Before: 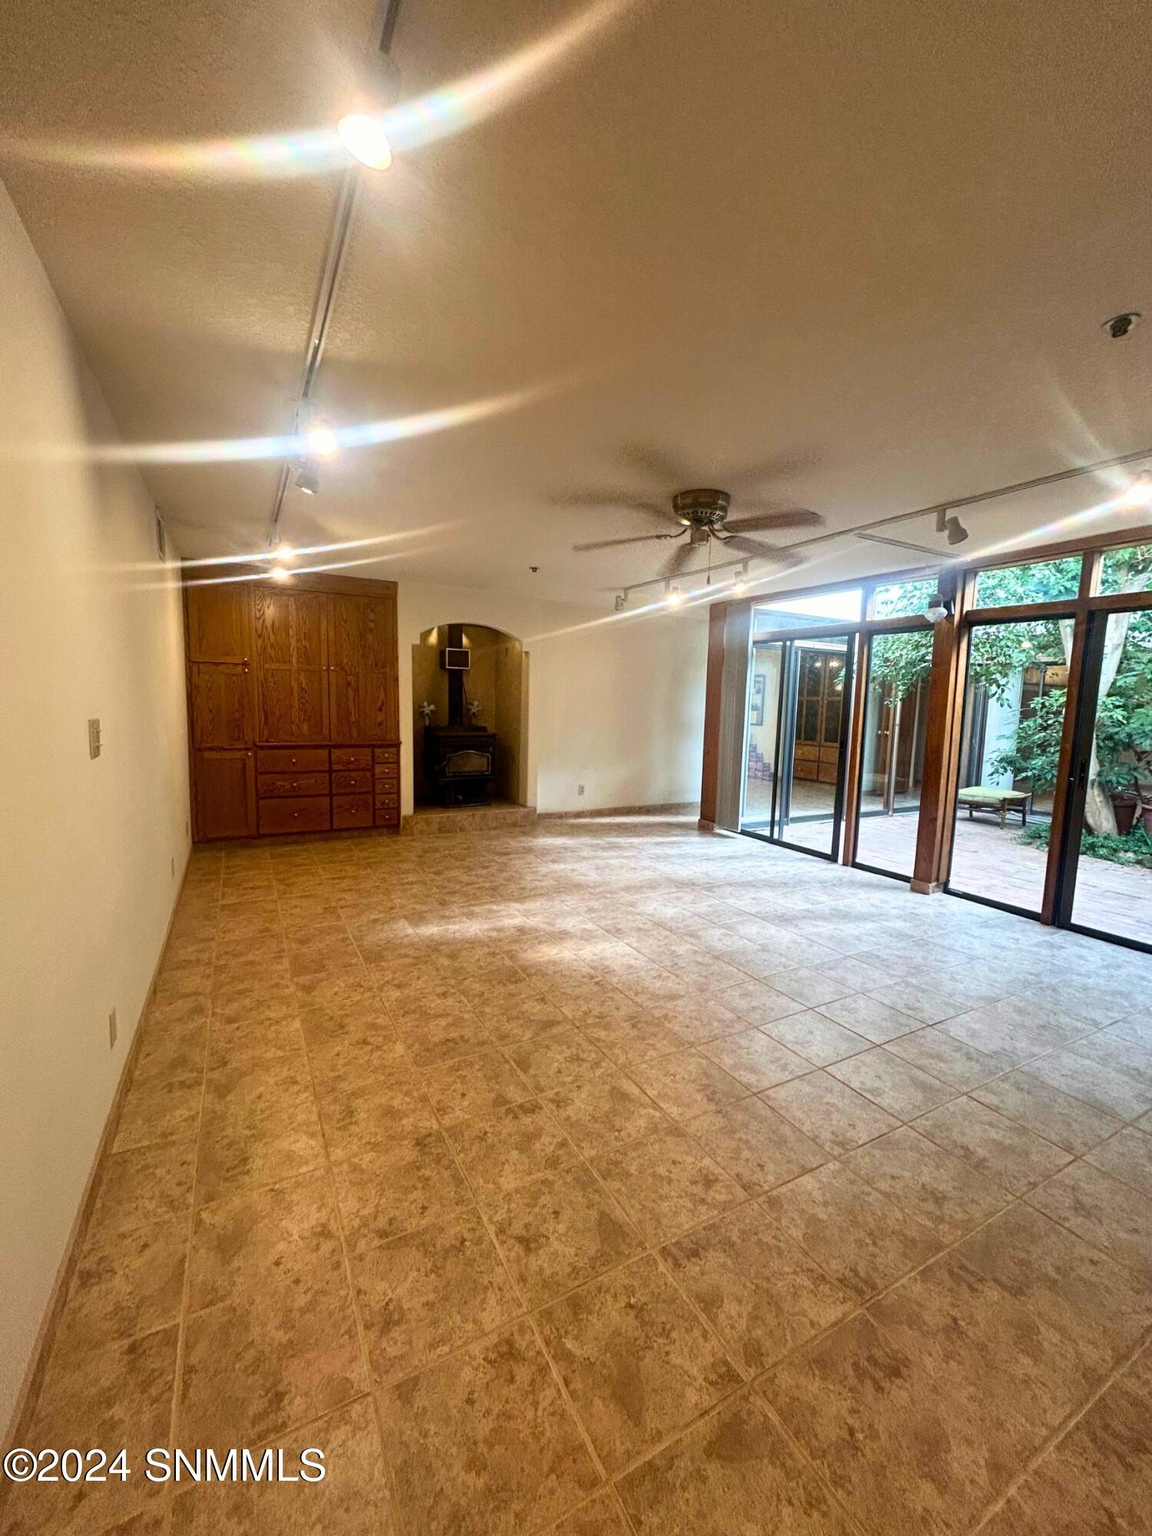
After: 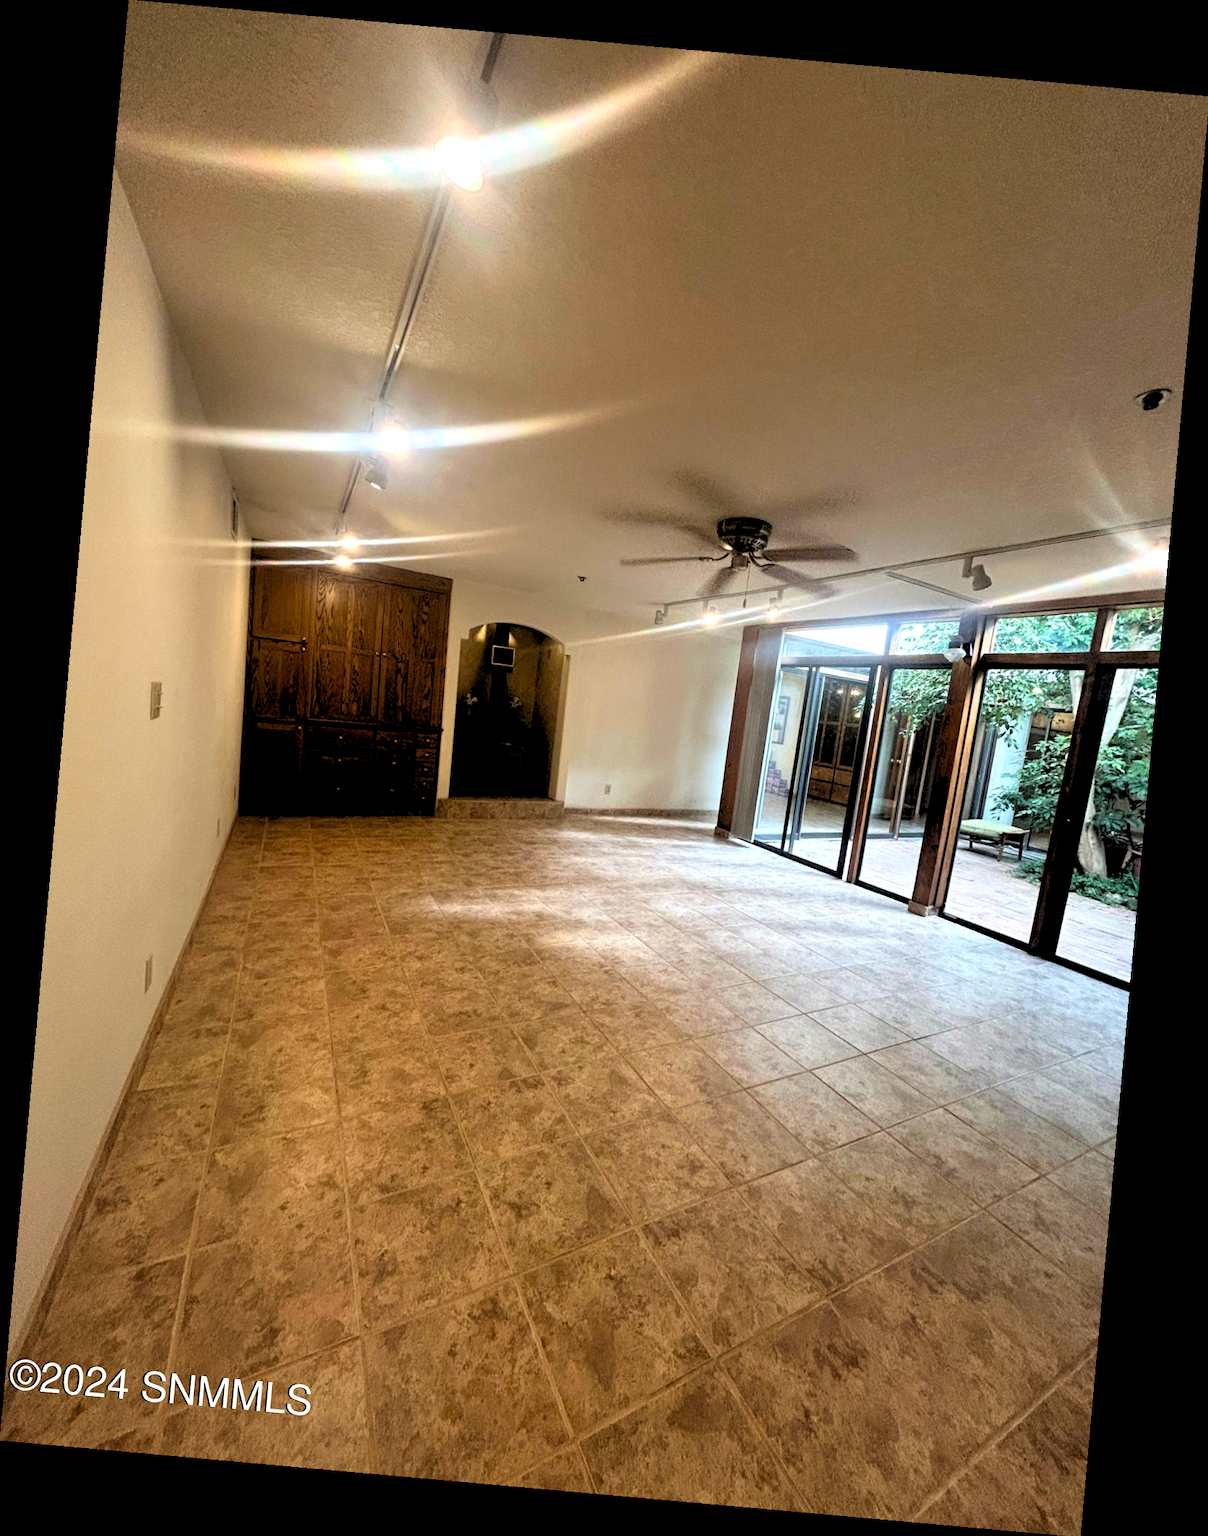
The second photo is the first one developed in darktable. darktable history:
rgb levels: levels [[0.034, 0.472, 0.904], [0, 0.5, 1], [0, 0.5, 1]]
rotate and perspective: rotation 5.12°, automatic cropping off
